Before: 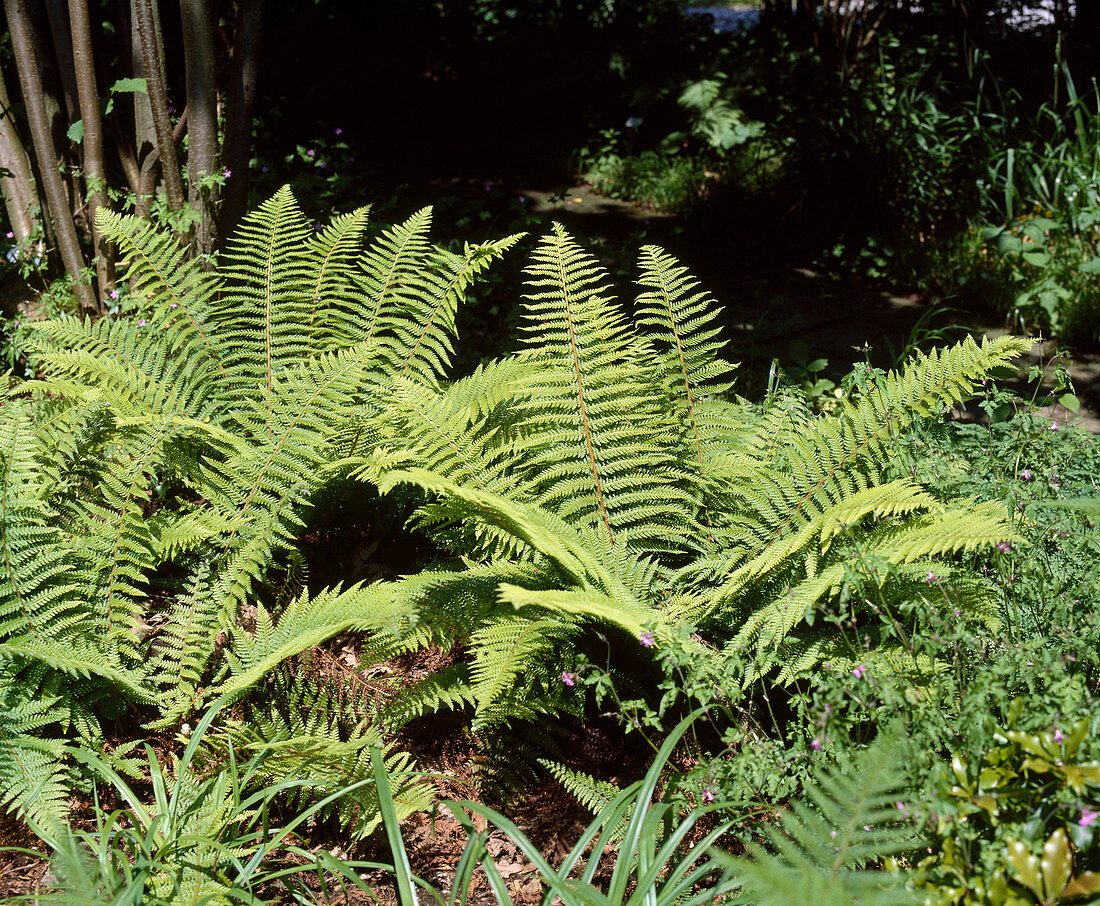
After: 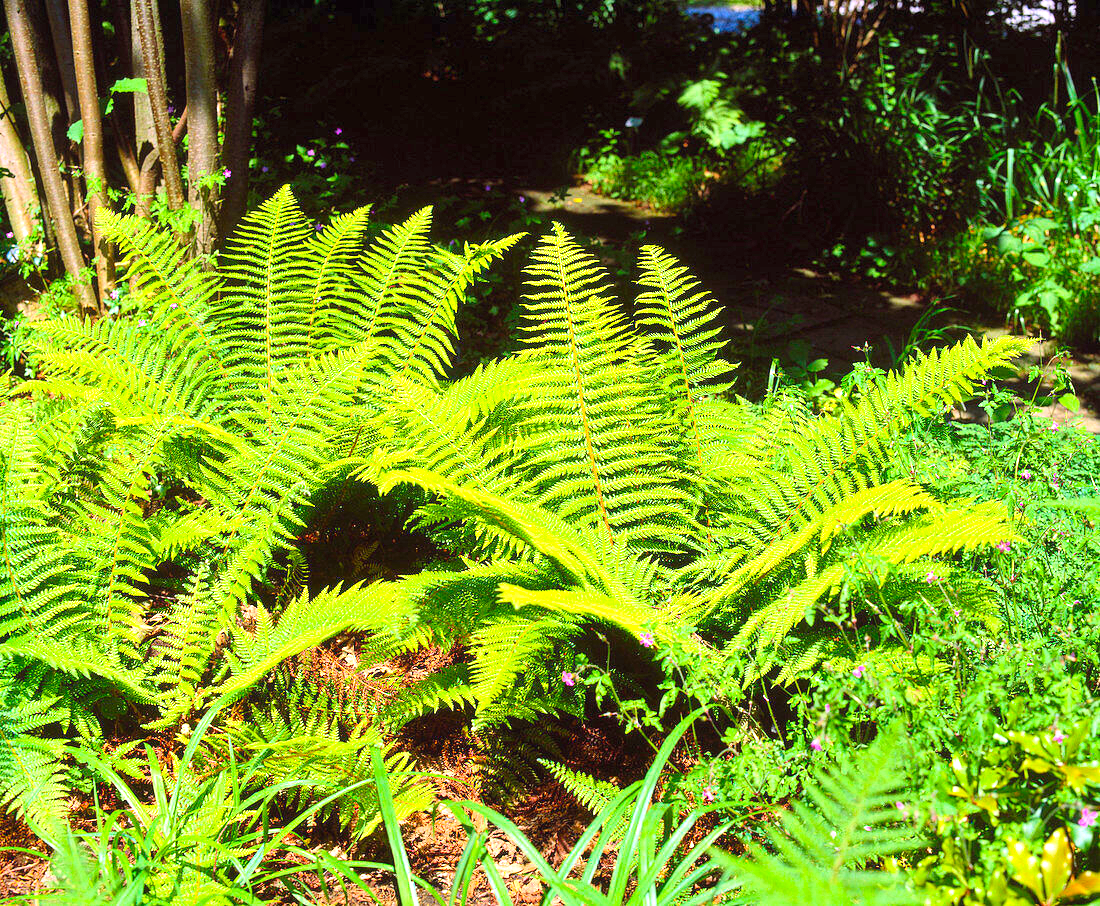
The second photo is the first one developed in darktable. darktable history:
color correction: highlights b* 0.04, saturation 1.8
contrast brightness saturation: contrast 0.141, brightness 0.217
exposure: exposure 1 EV, compensate highlight preservation false
contrast equalizer: octaves 7, y [[0.5, 0.488, 0.462, 0.461, 0.491, 0.5], [0.5 ×6], [0.5 ×6], [0 ×6], [0 ×6]], mix 0.307
